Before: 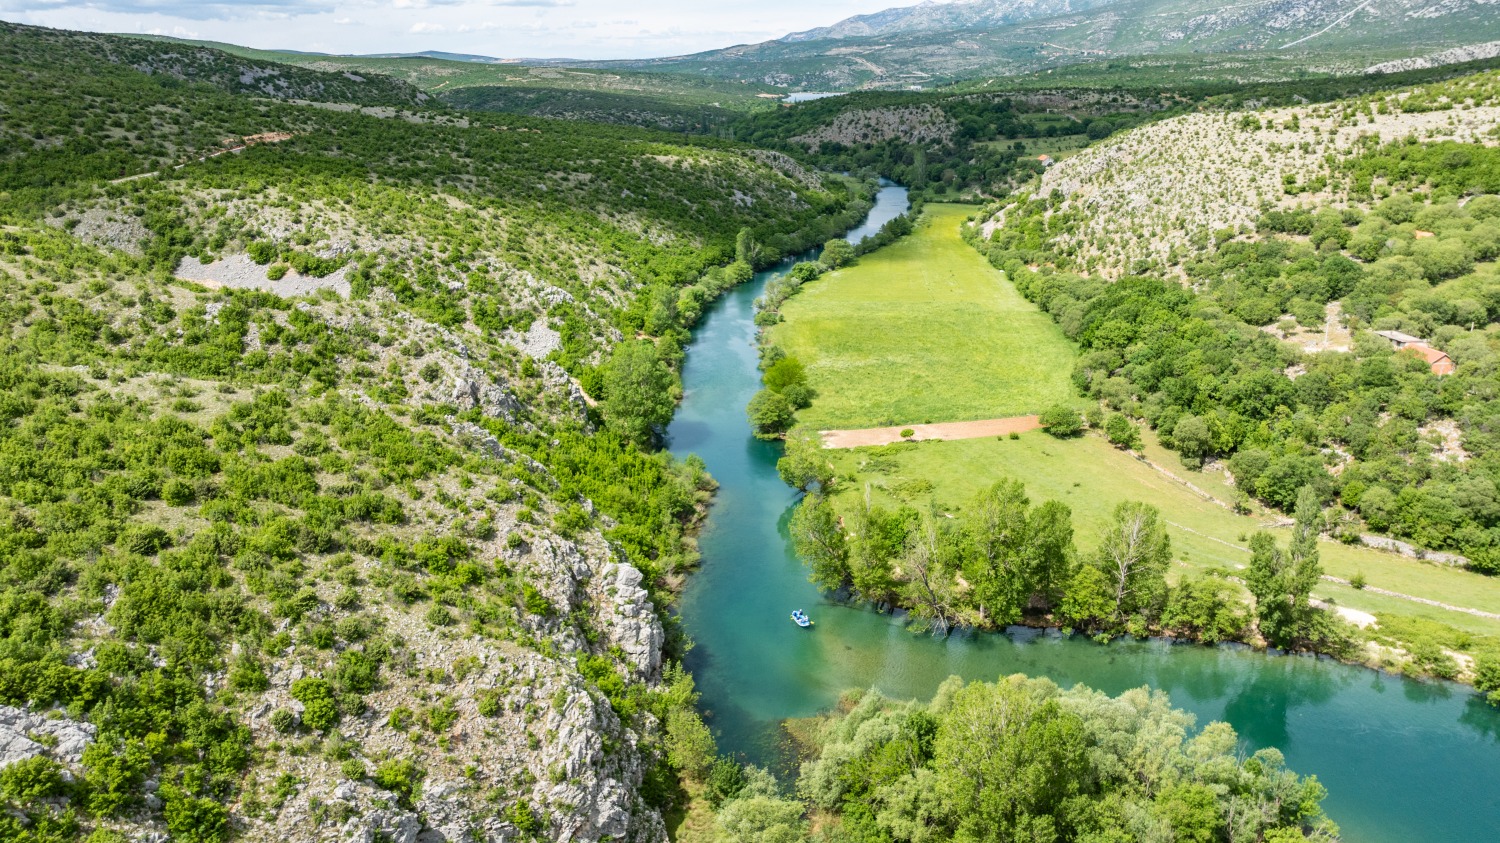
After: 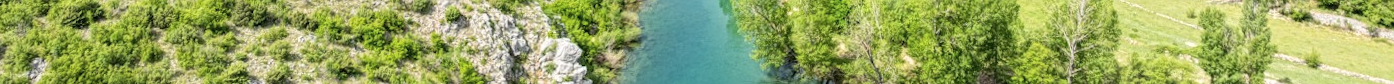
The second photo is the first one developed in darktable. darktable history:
crop and rotate: top 59.084%, bottom 30.916%
rotate and perspective: rotation 0.215°, lens shift (vertical) -0.139, crop left 0.069, crop right 0.939, crop top 0.002, crop bottom 0.996
global tonemap: drago (1, 100), detail 1
